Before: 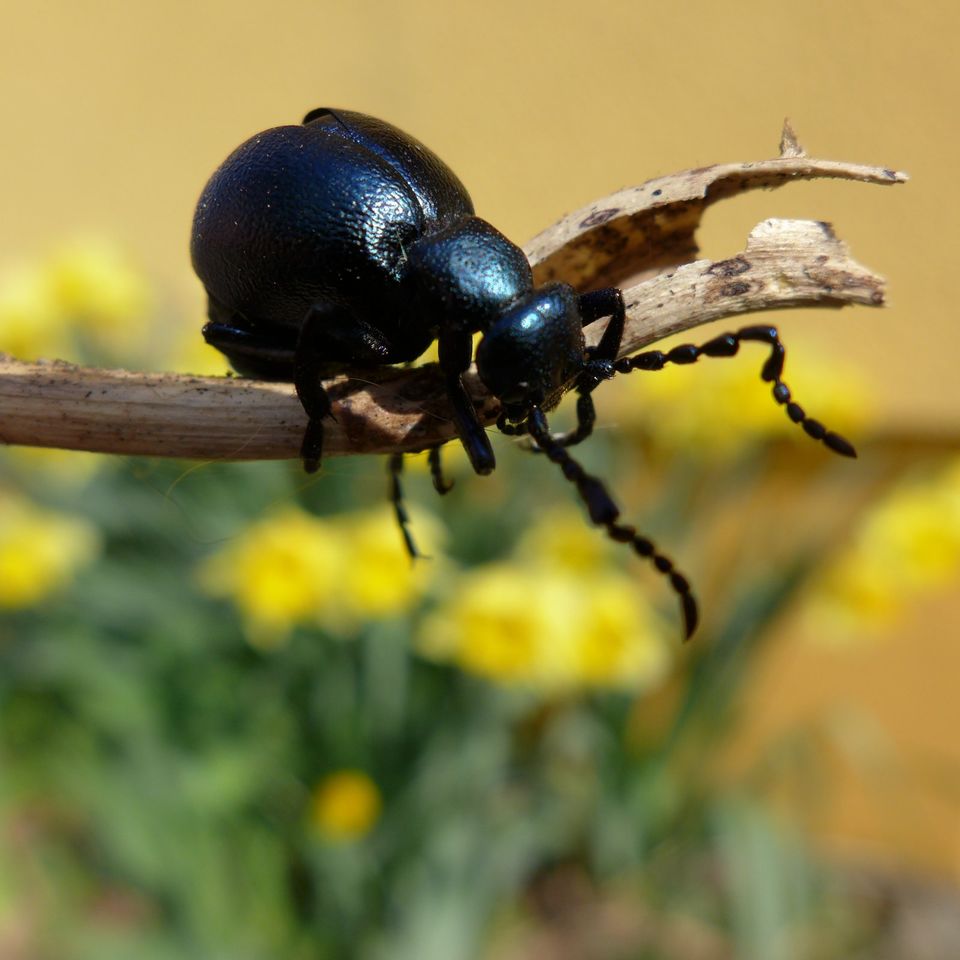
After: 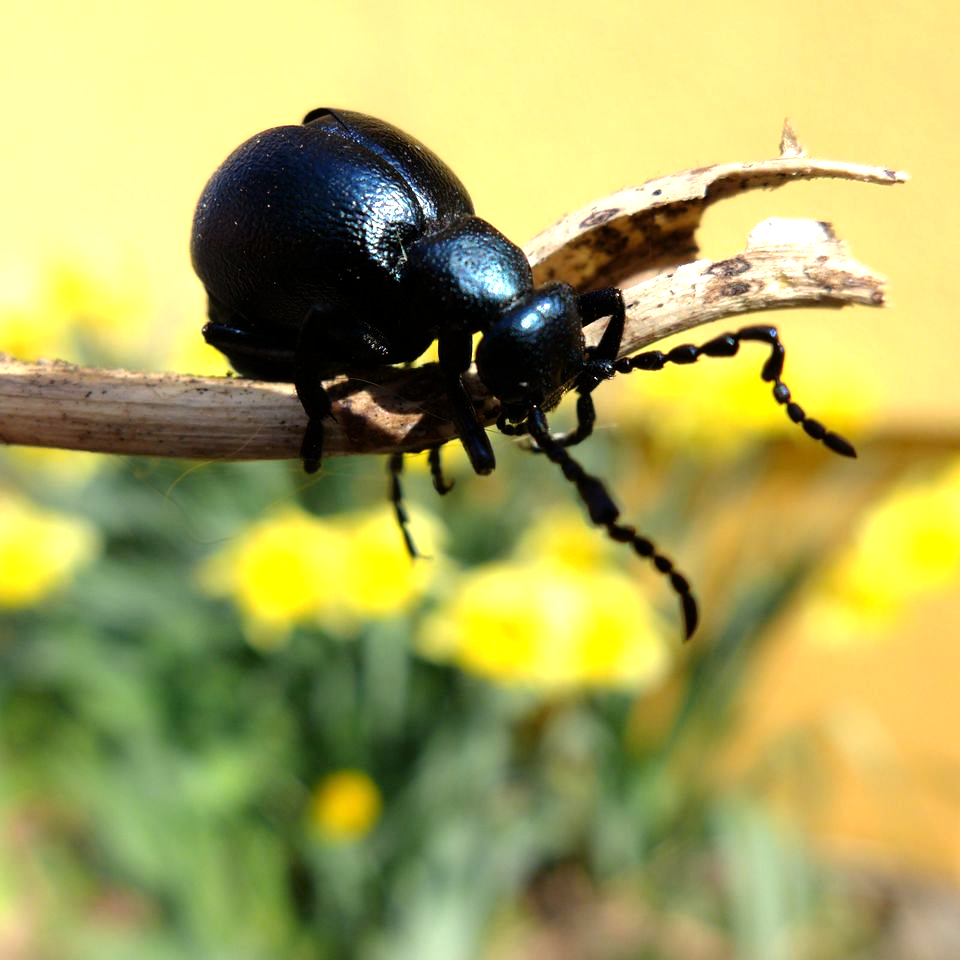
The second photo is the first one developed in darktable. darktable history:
tone equalizer: -8 EV -1.07 EV, -7 EV -1.03 EV, -6 EV -0.847 EV, -5 EV -0.612 EV, -3 EV 0.574 EV, -2 EV 0.86 EV, -1 EV 0.994 EV, +0 EV 1.07 EV
